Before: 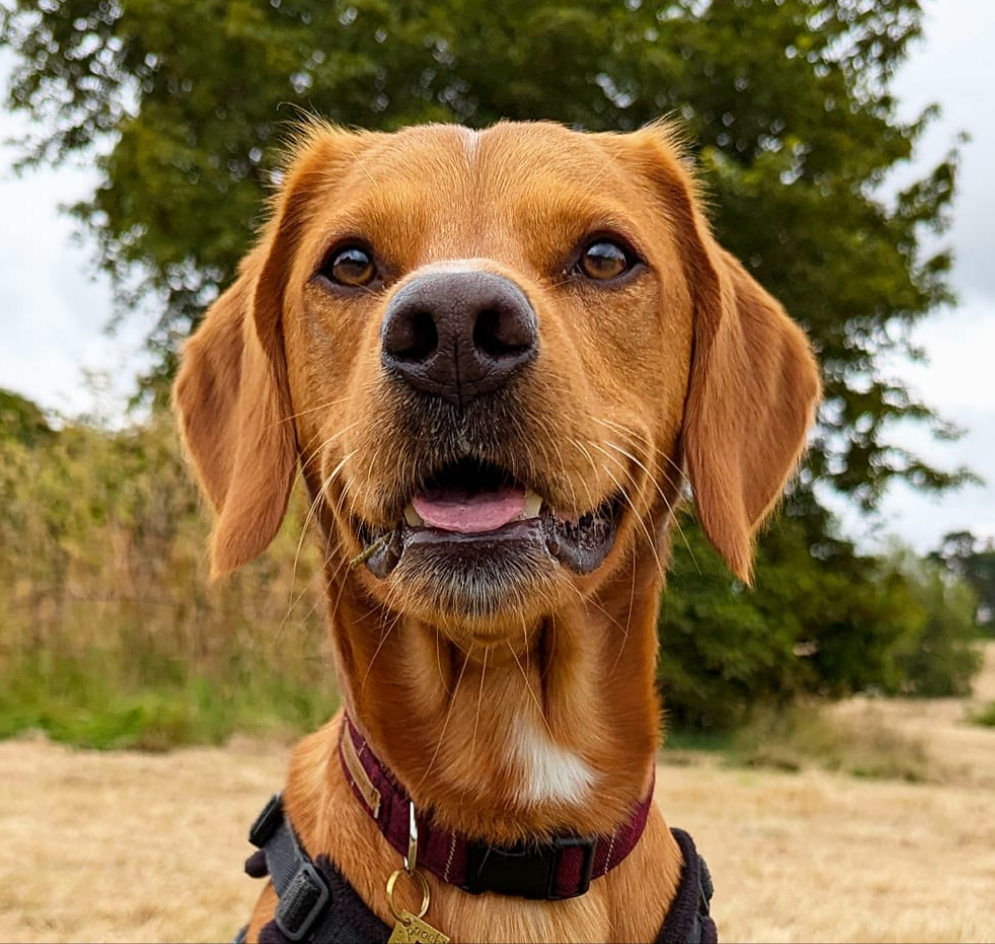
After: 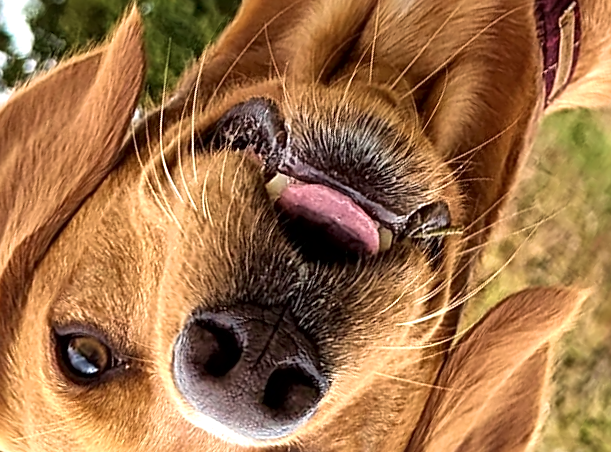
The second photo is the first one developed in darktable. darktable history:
crop and rotate: angle 148.22°, left 9.193%, top 15.576%, right 4.38%, bottom 17.137%
exposure: exposure 0.601 EV, compensate highlight preservation false
sharpen: radius 2.728
local contrast: mode bilateral grid, contrast 20, coarseness 49, detail 149%, midtone range 0.2
velvia: on, module defaults
color correction: highlights b* 0.04, saturation 0.817
